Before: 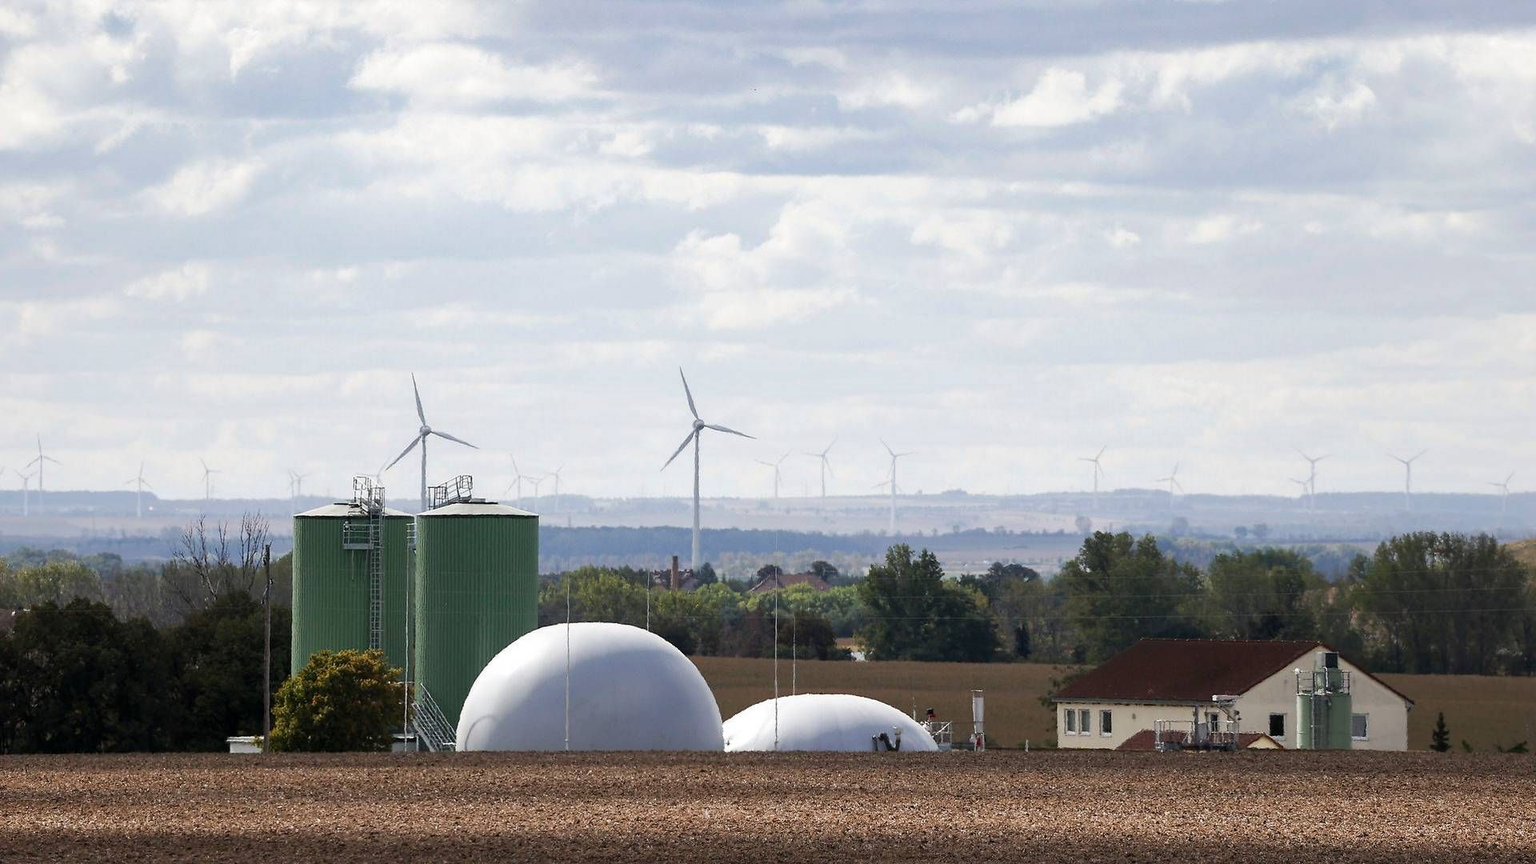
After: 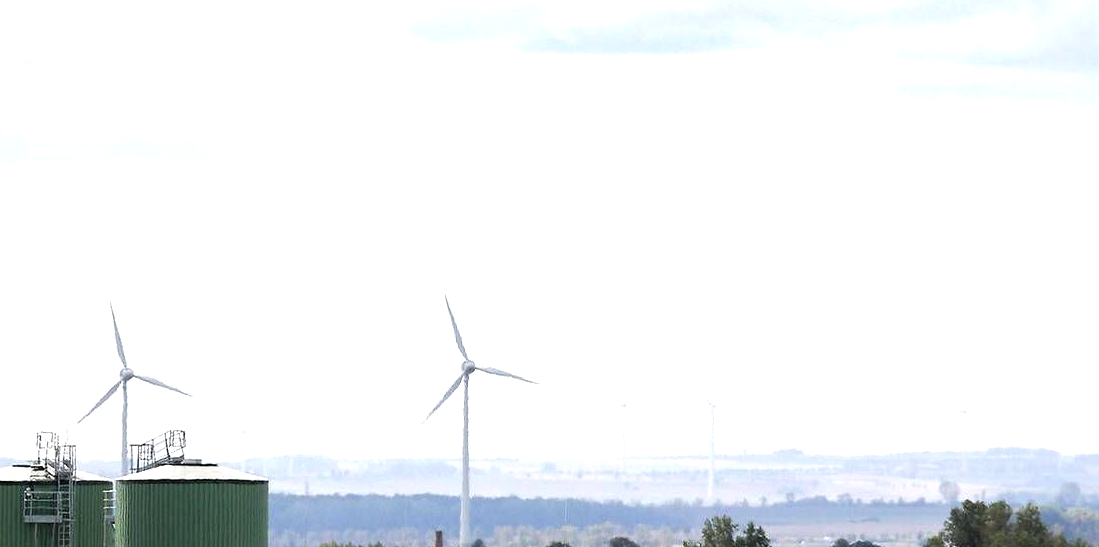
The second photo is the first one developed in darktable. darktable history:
crop: left 21.118%, top 15.231%, right 21.63%, bottom 34.085%
tone equalizer: -8 EV -0.745 EV, -7 EV -0.712 EV, -6 EV -0.63 EV, -5 EV -0.386 EV, -3 EV 0.404 EV, -2 EV 0.6 EV, -1 EV 0.689 EV, +0 EV 0.738 EV
